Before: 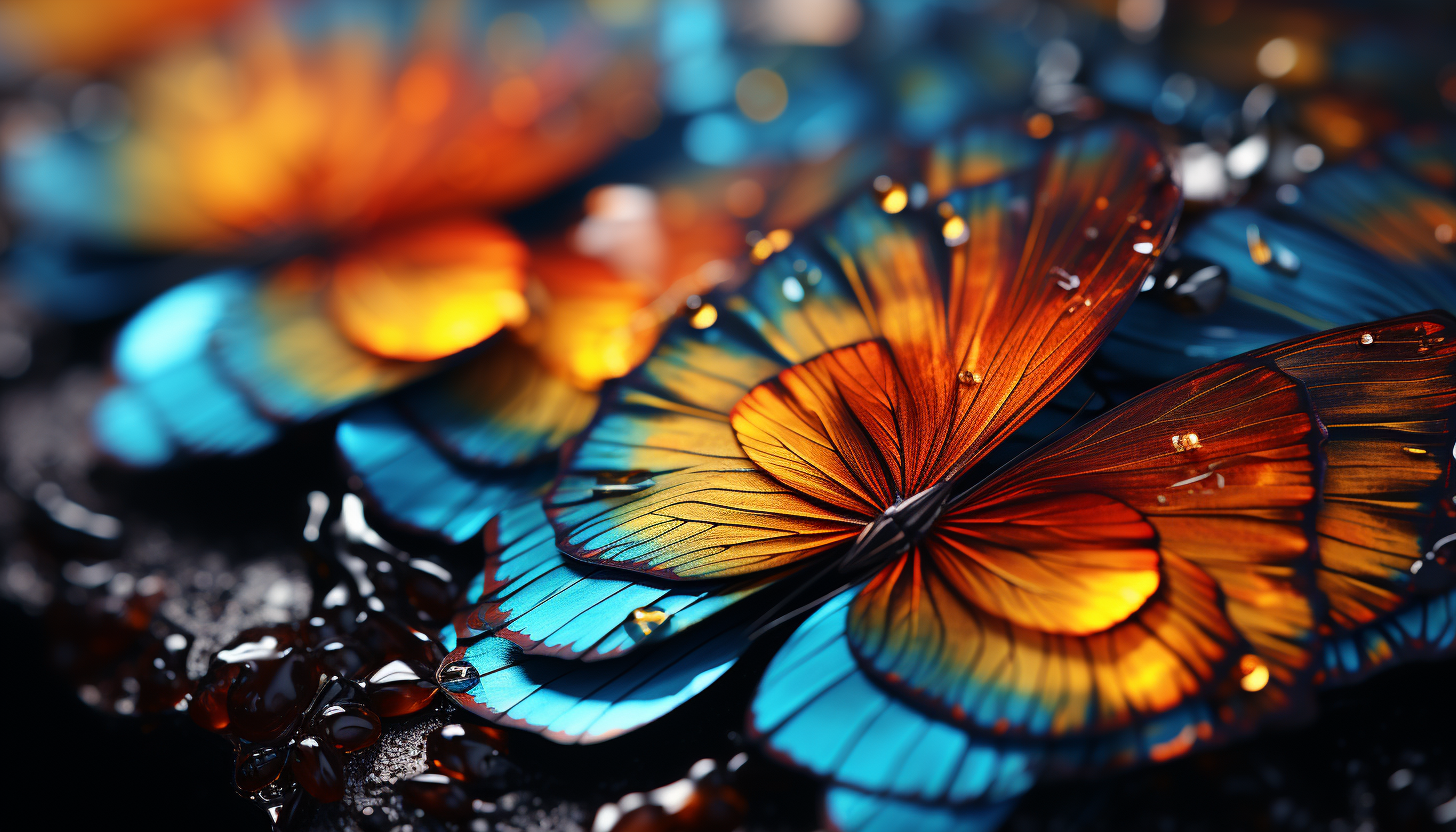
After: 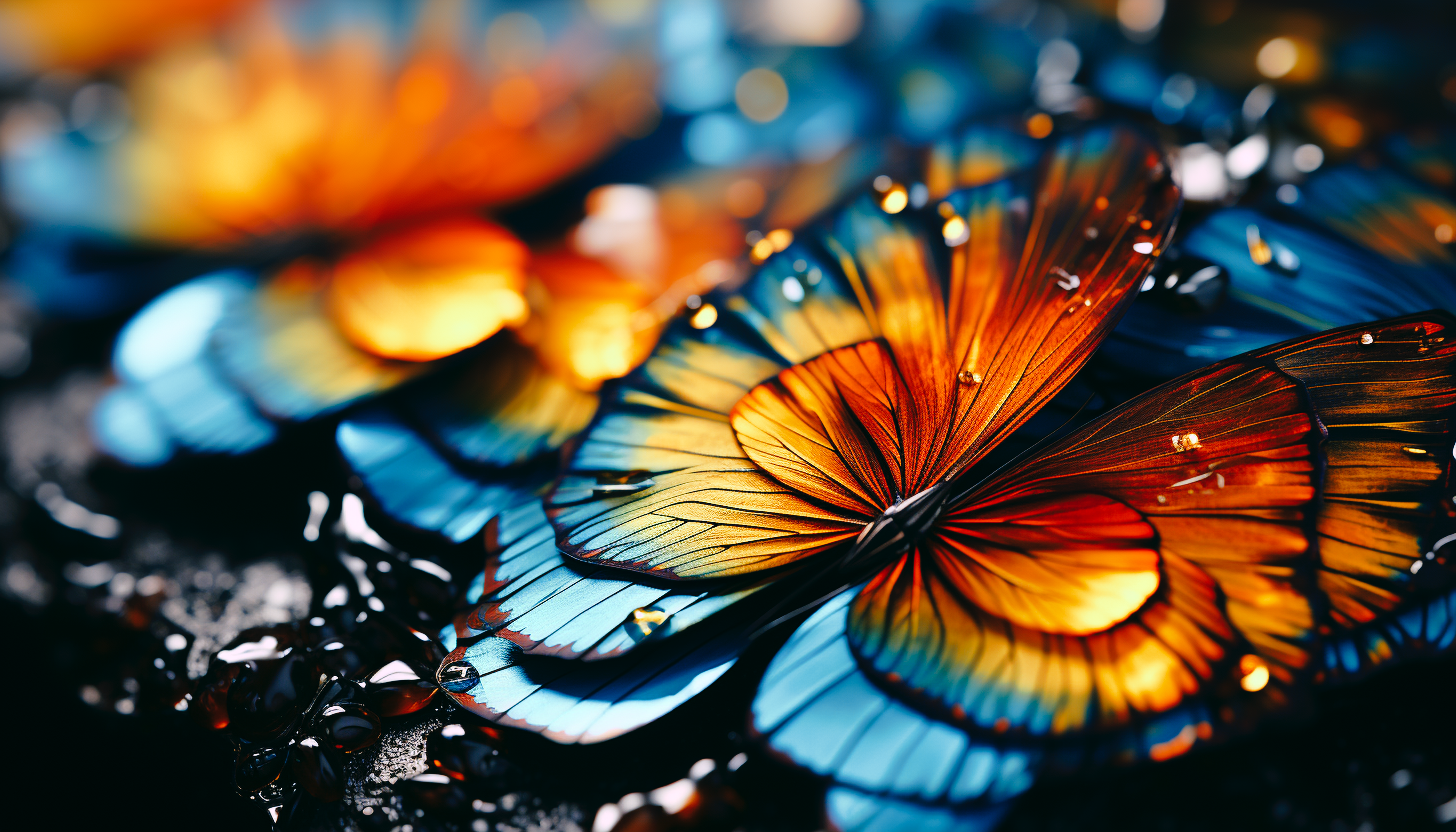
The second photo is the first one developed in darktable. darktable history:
tone curve: curves: ch0 [(0, 0) (0.003, 0.012) (0.011, 0.015) (0.025, 0.023) (0.044, 0.036) (0.069, 0.047) (0.1, 0.062) (0.136, 0.1) (0.177, 0.15) (0.224, 0.219) (0.277, 0.3) (0.335, 0.401) (0.399, 0.49) (0.468, 0.569) (0.543, 0.641) (0.623, 0.73) (0.709, 0.806) (0.801, 0.88) (0.898, 0.939) (1, 1)], preserve colors none
color look up table: target L [98.17, 98.36, 88.06, 90.02, 86.94, 67.9, 60.05, 57.91, 55.98, 33.22, 26.5, 9.895, 200.98, 92.27, 85.84, 77.39, 74.42, 70.71, 67.55, 61.62, 56.66, 56.08, 49.19, 43.26, 38.23, 30.87, 29.73, 21.54, 96.04, 83.8, 76.67, 64.05, 69.67, 55.77, 62.58, 46.44, 44.82, 34.56, 33.21, 27.92, 30.19, 12.33, 5.831, 95.54, 79.03, 59.95, 61.07, 54.28, 43.03], target a [-25.1, -18.1, -13.42, -26.6, -28.59, -17.48, -32.74, -31.16, -21.98, -22.25, -10.89, -17.89, 0, -2.238, -2.181, 6.988, 13.51, 28.71, 29.27, 4.606, 31.97, 56.71, 28.82, 64.48, 54.72, 3, 39.25, 29.38, 17.15, 7.263, 31.12, 19.11, 43.47, 6.821, 29.97, 58.86, 51.06, 19.77, 22.52, 1.64, 37.91, 13.86, 7.524, -42.3, -23.89, -26.06, -2.259, -14.03, -23.5], target b [37.7, 11.72, 15.69, 30.09, 9.938, 4.759, 30.99, 11.38, 26.04, 12.92, 25.17, 3.944, -0.001, 29.11, 53.73, 3.423, 75.84, 15.56, 47.61, 51.91, 55.43, 25.71, 26.83, 48.11, 21.49, 3.975, 34.97, 14.94, -8.595, -28.51, -16.5, -20.63, -34.04, -61.94, -43.71, -6.722, -28.83, -56.71, -7.967, -30.52, -63.18, -29.47, -9.815, -9.988, -17.75, -8.419, -1.74, -35.51, -8.384], num patches 49
